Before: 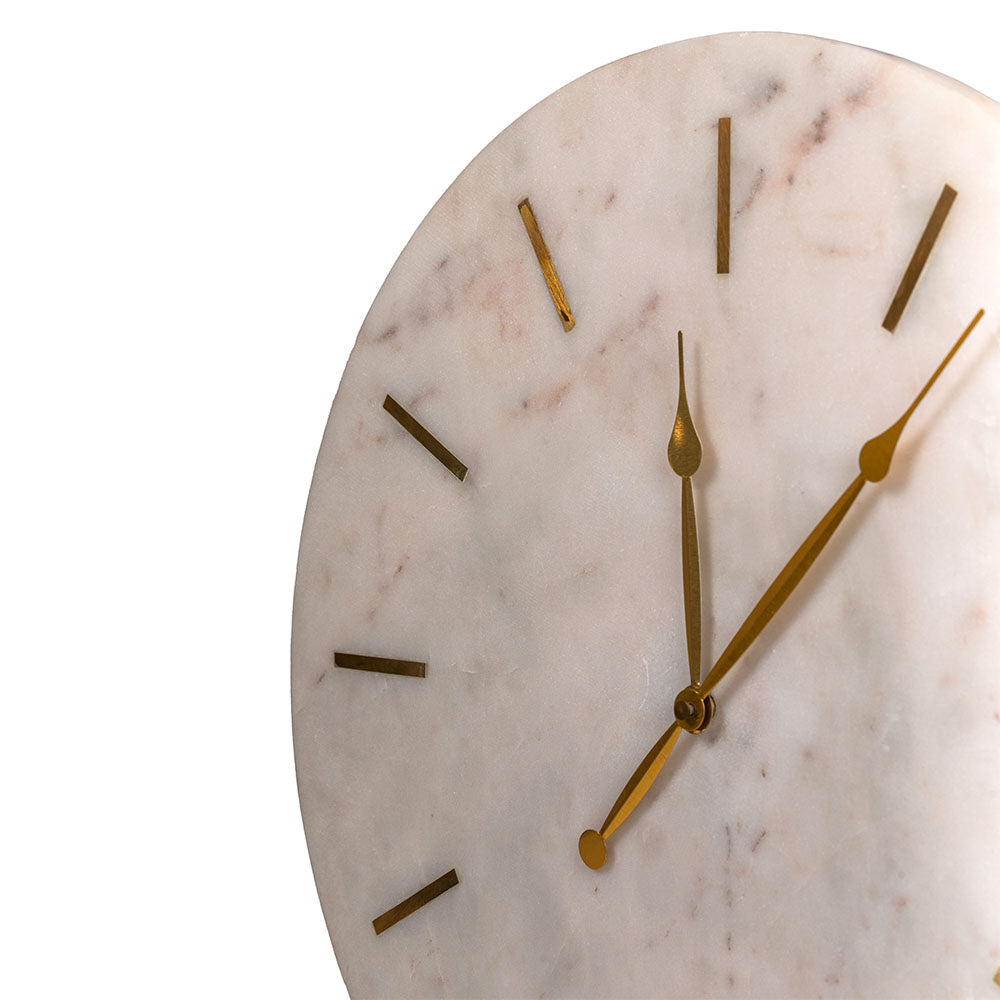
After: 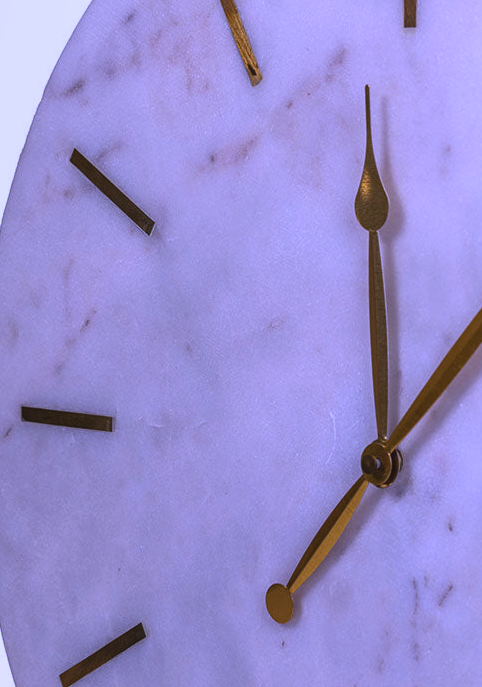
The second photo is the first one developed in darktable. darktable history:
tone equalizer: on, module defaults
local contrast: on, module defaults
exposure: black level correction -0.015, exposure -0.5 EV, compensate highlight preservation false
white balance: red 0.98, blue 1.61
crop: left 31.379%, top 24.658%, right 20.326%, bottom 6.628%
